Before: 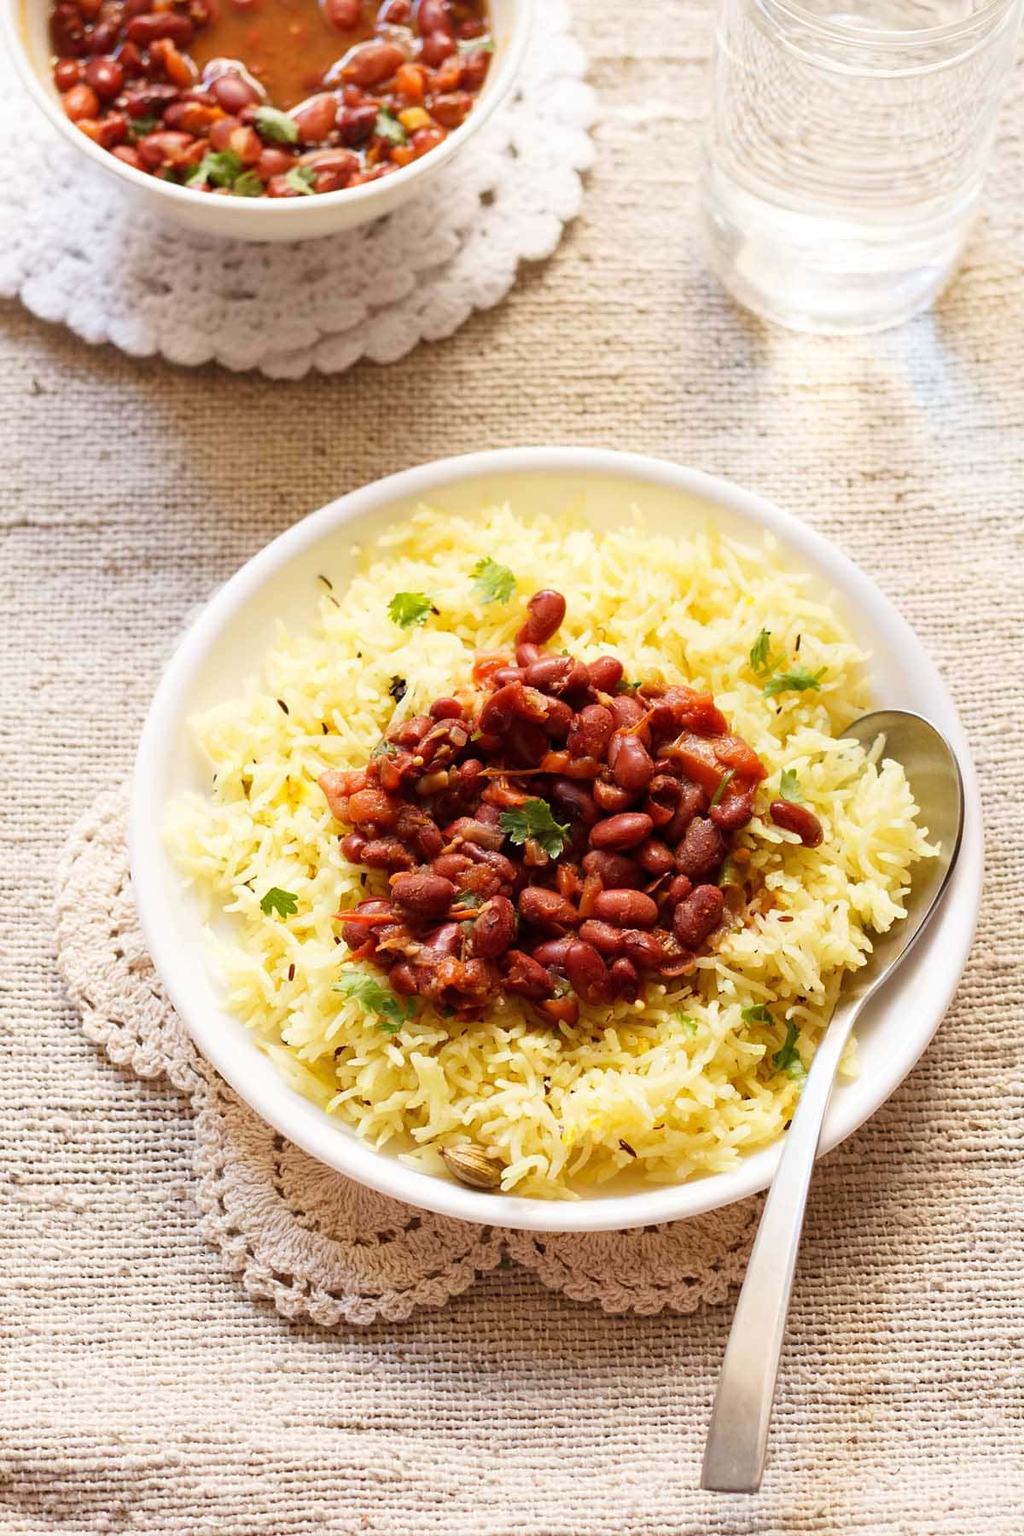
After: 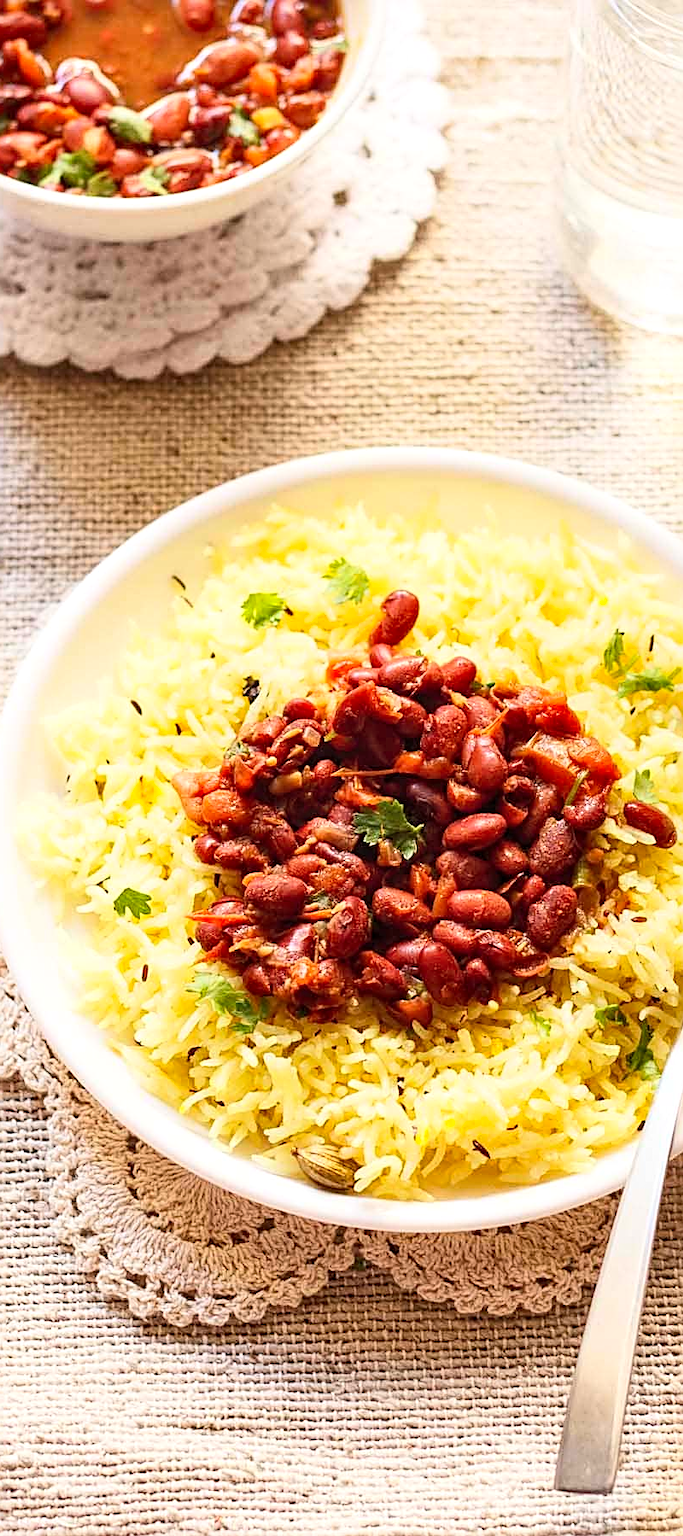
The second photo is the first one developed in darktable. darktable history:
sharpen: radius 2.55, amount 0.635
crop and rotate: left 14.393%, right 18.931%
local contrast: on, module defaults
contrast brightness saturation: contrast 0.199, brightness 0.157, saturation 0.219
